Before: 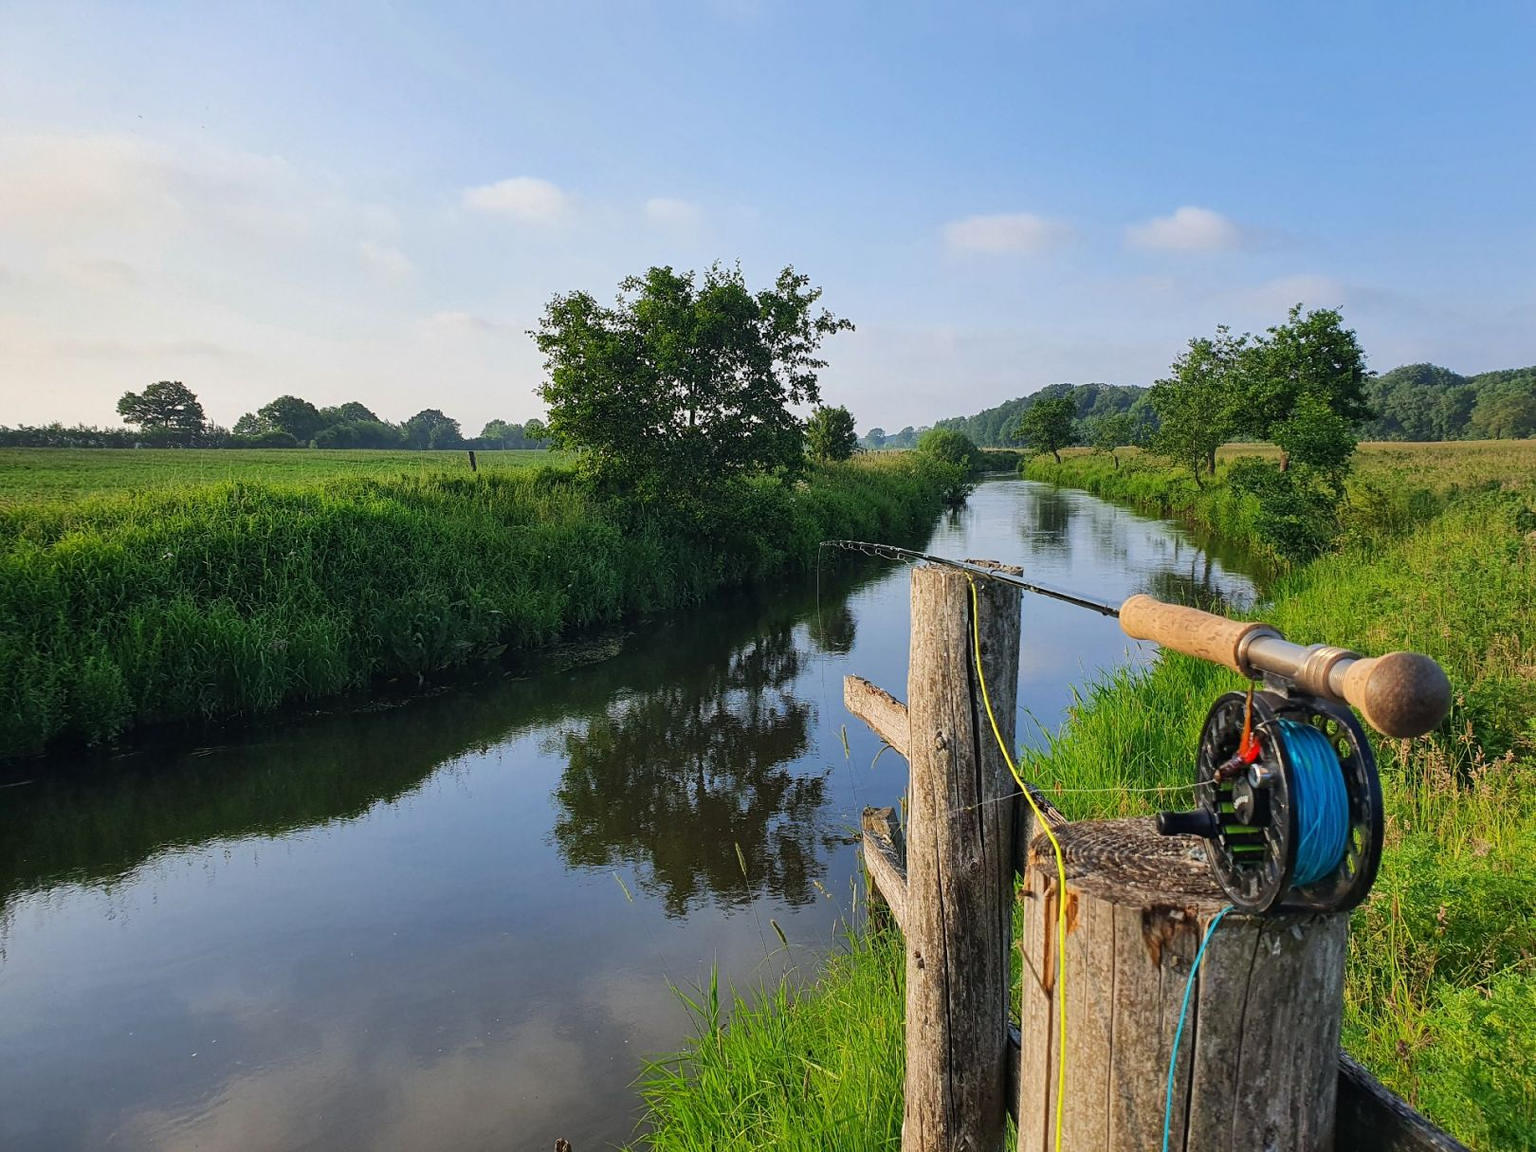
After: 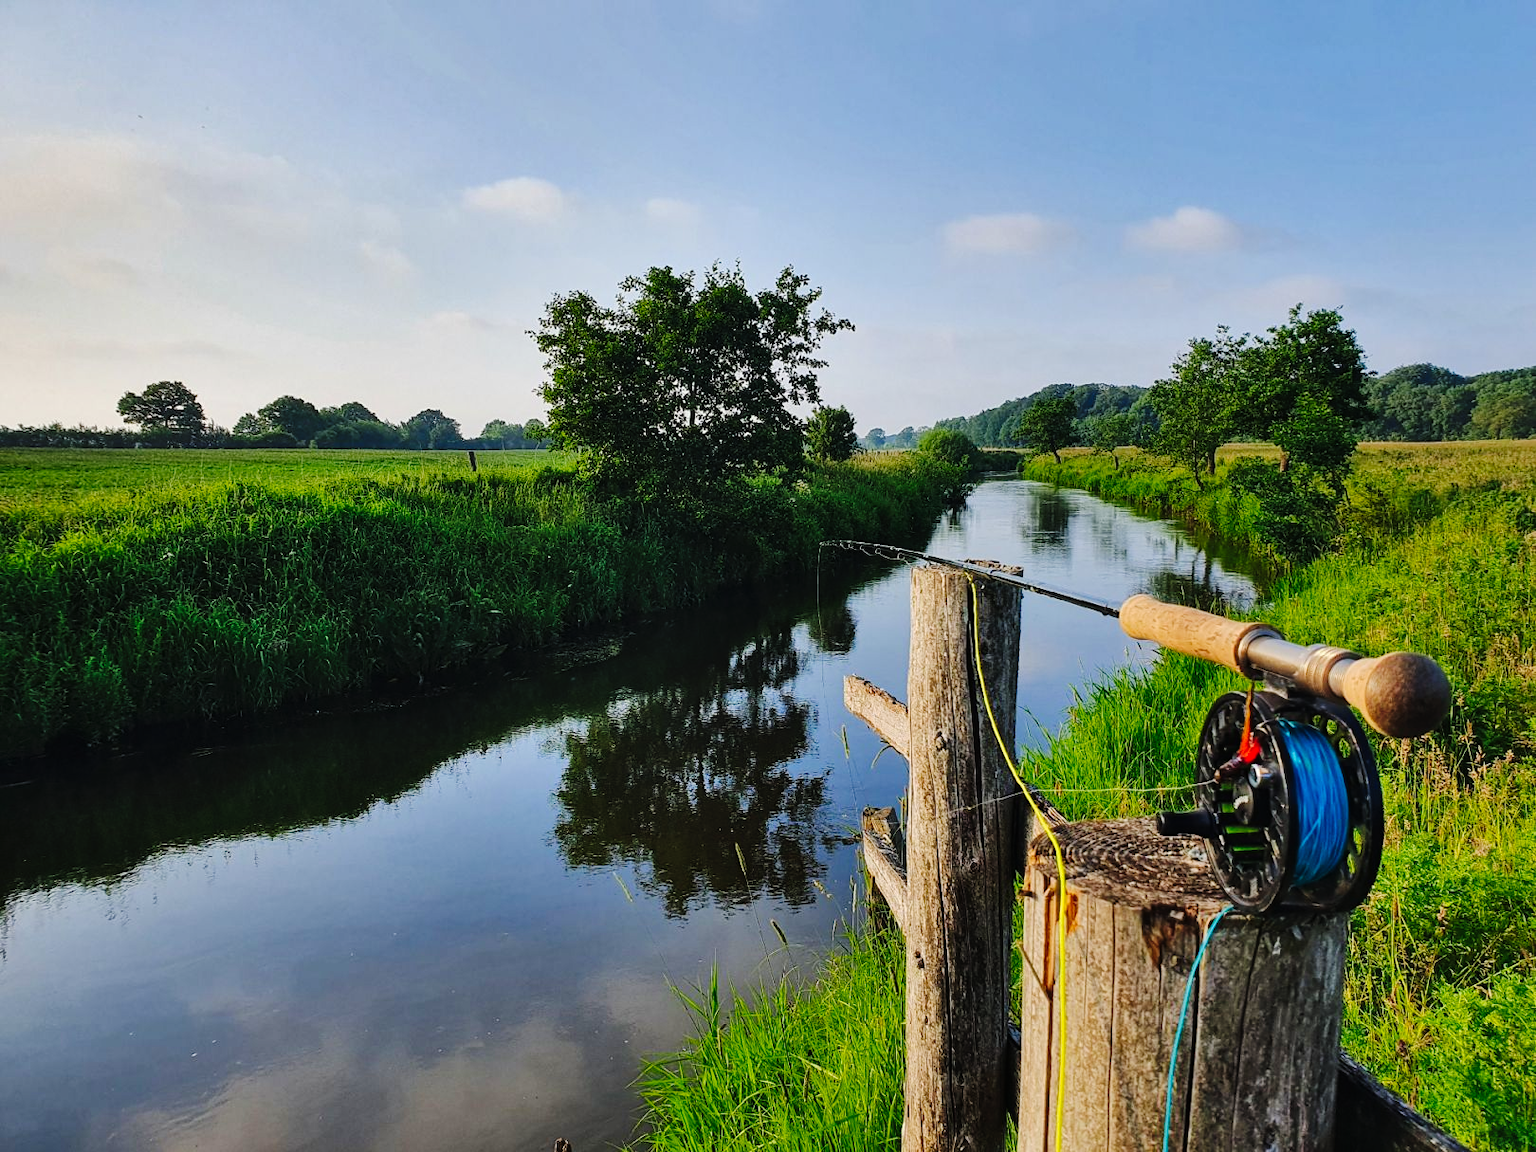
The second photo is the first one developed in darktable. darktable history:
tone curve: curves: ch0 [(0, 0) (0.003, 0.007) (0.011, 0.009) (0.025, 0.014) (0.044, 0.022) (0.069, 0.029) (0.1, 0.037) (0.136, 0.052) (0.177, 0.083) (0.224, 0.121) (0.277, 0.177) (0.335, 0.258) (0.399, 0.351) (0.468, 0.454) (0.543, 0.557) (0.623, 0.654) (0.709, 0.744) (0.801, 0.825) (0.898, 0.909) (1, 1)], preserve colors none
shadows and highlights: low approximation 0.01, soften with gaussian
